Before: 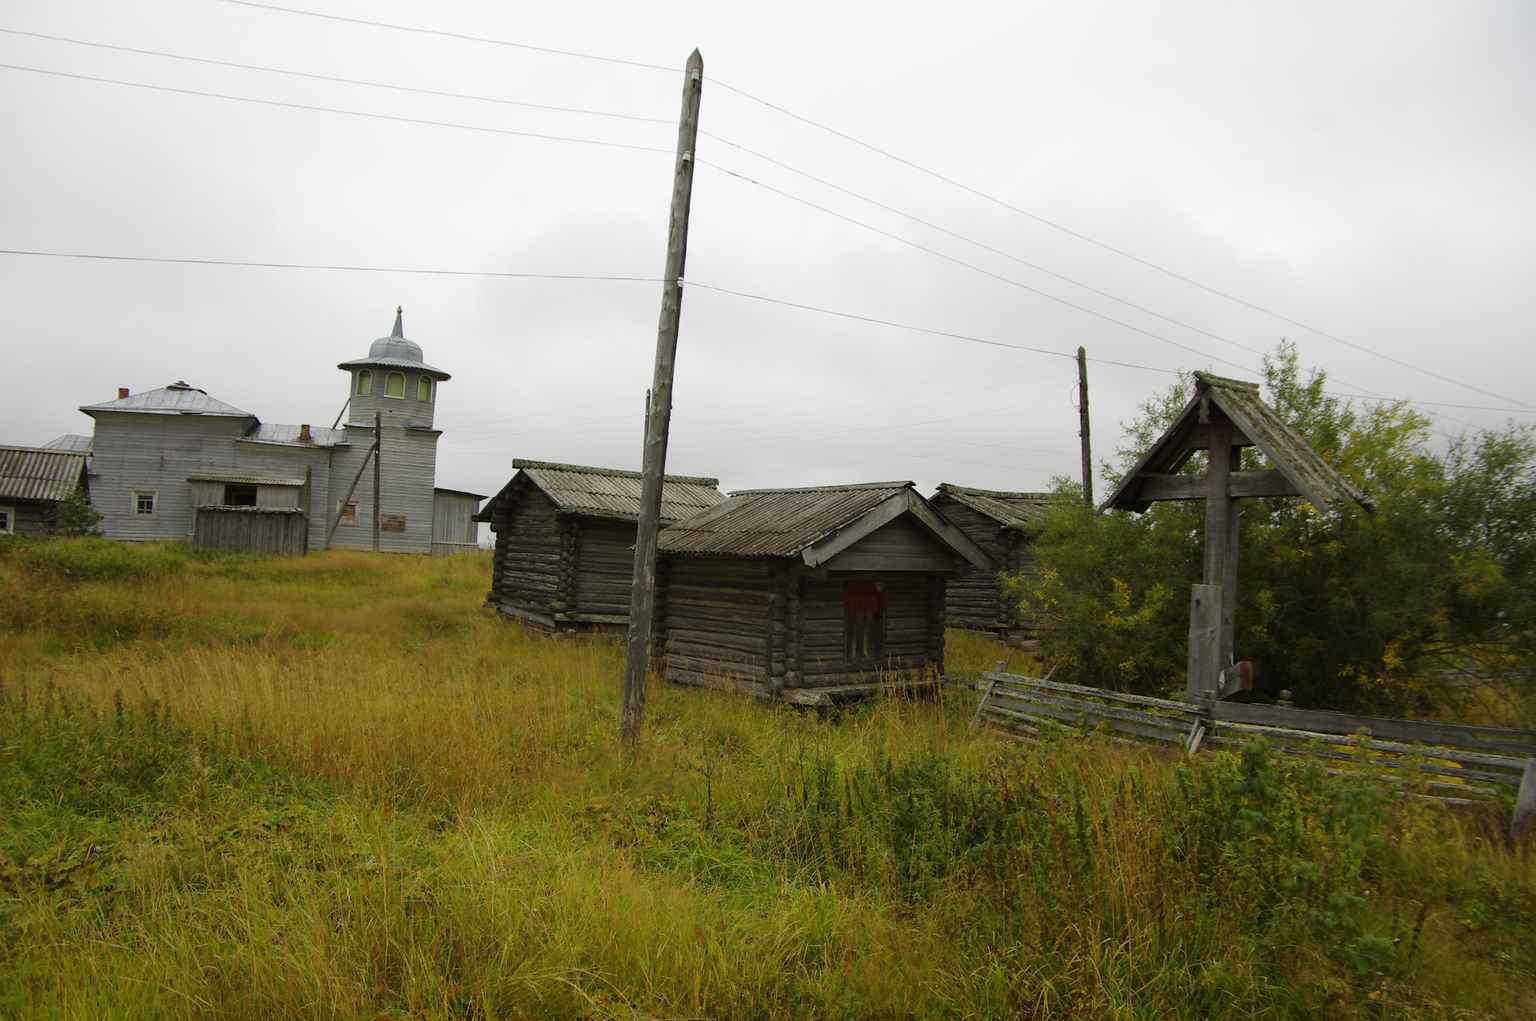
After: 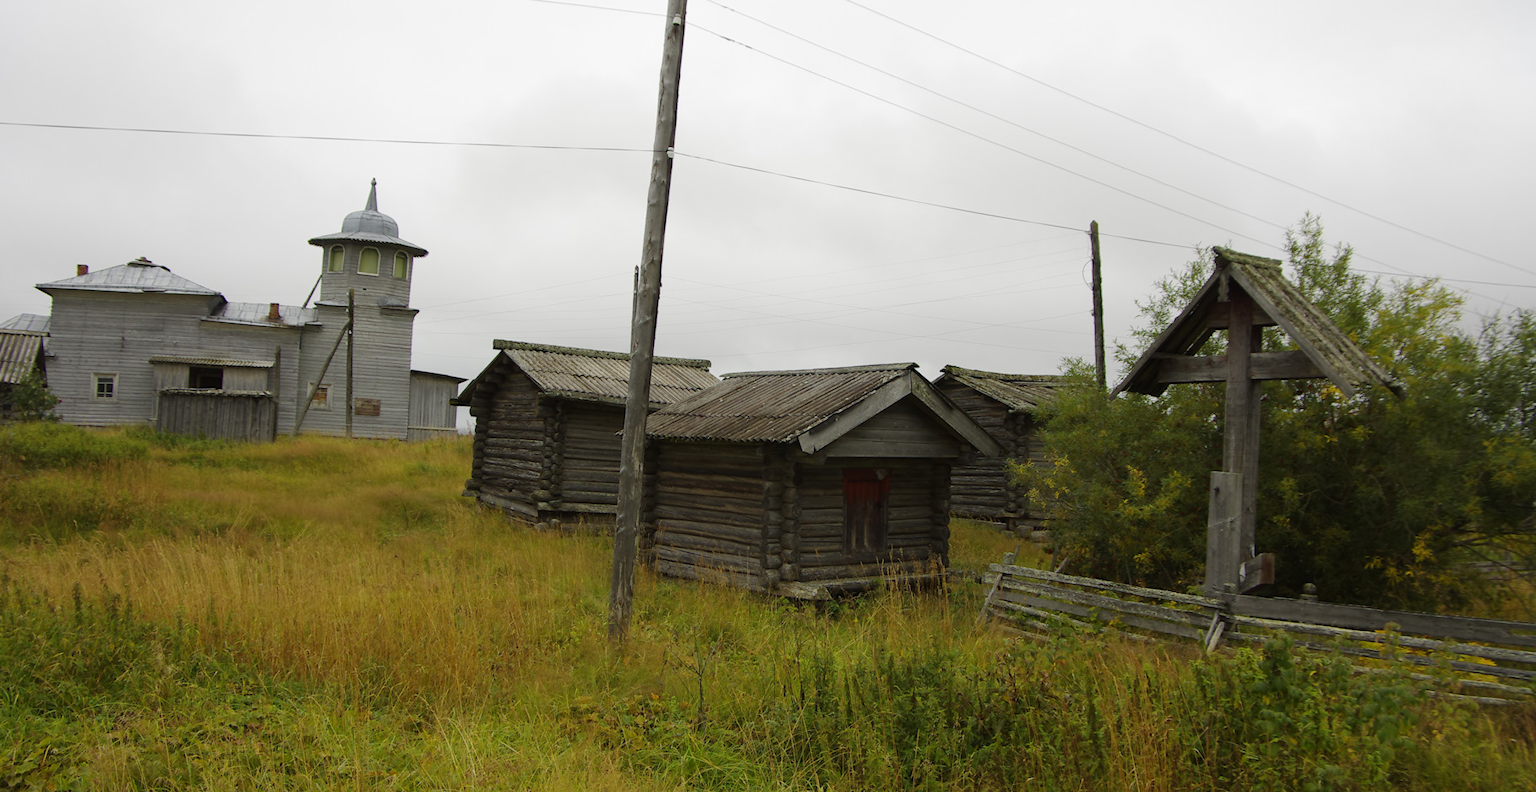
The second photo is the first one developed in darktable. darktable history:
crop and rotate: left 3.012%, top 13.617%, right 2.271%, bottom 12.849%
